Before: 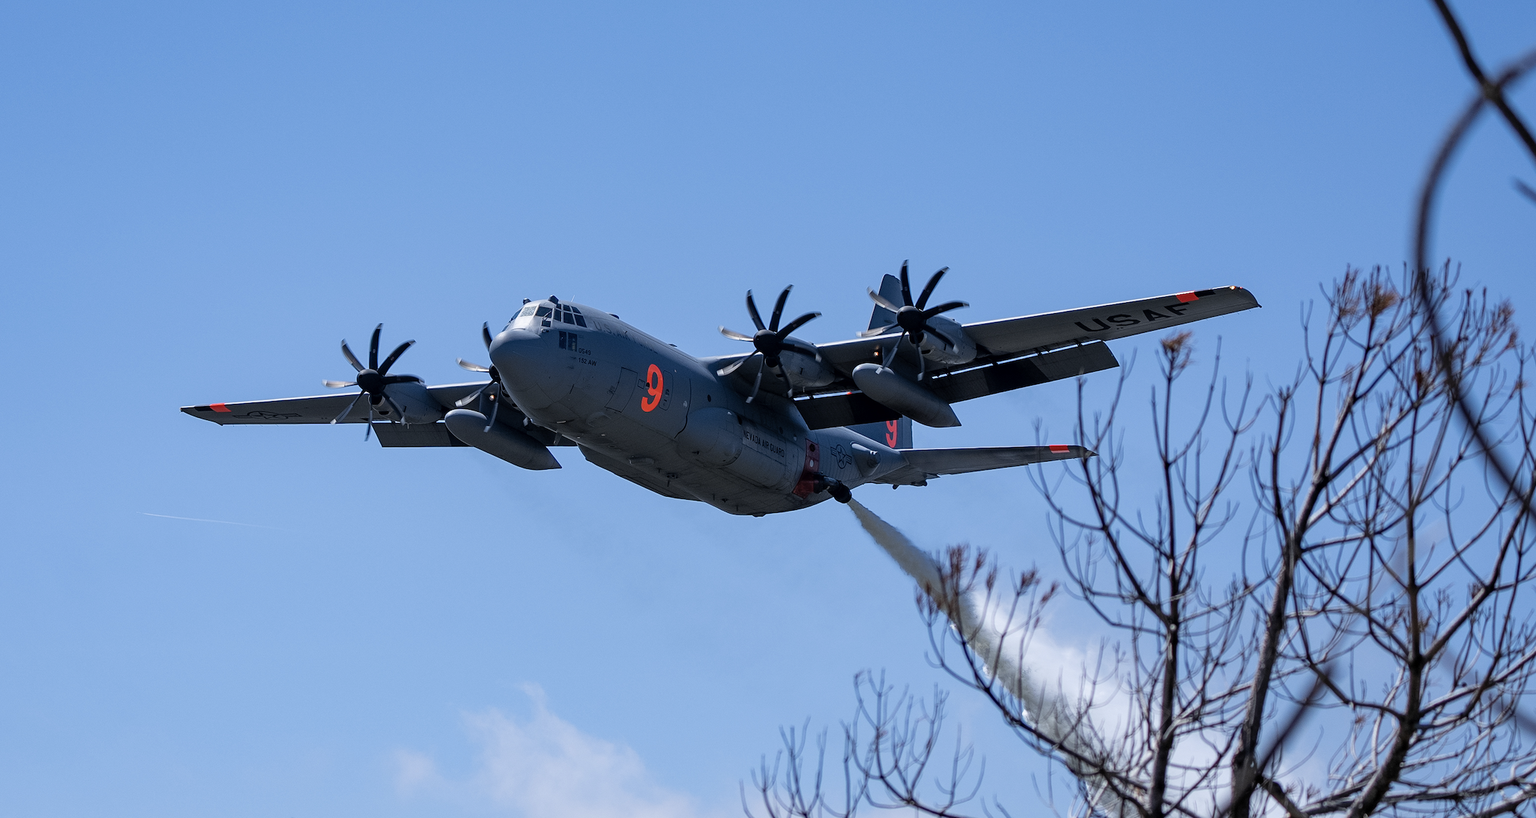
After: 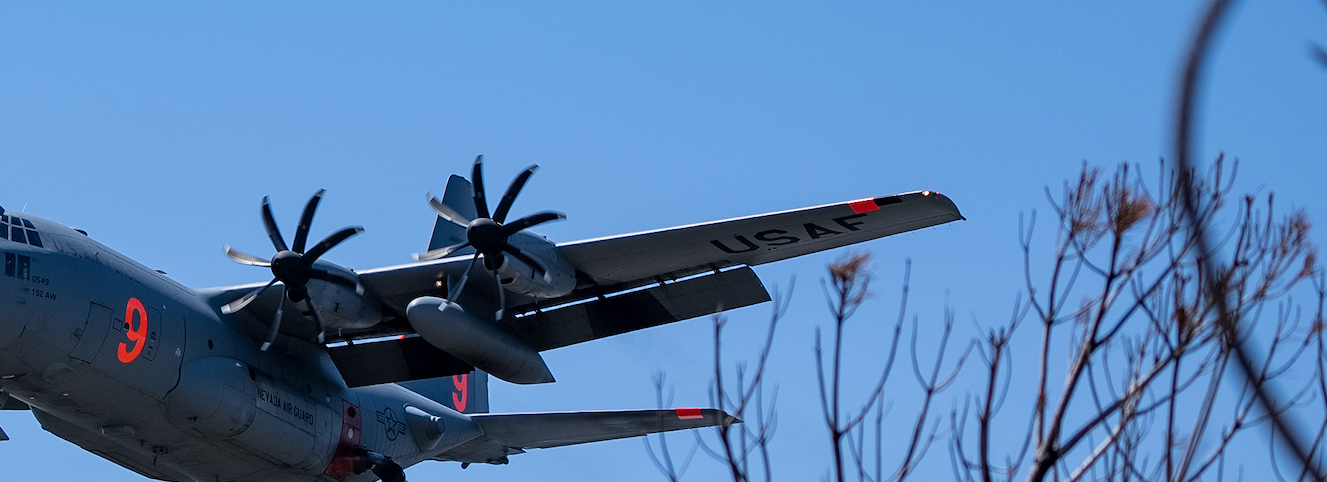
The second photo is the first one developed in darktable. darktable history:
crop: left 36.179%, top 17.889%, right 0.588%, bottom 38.95%
